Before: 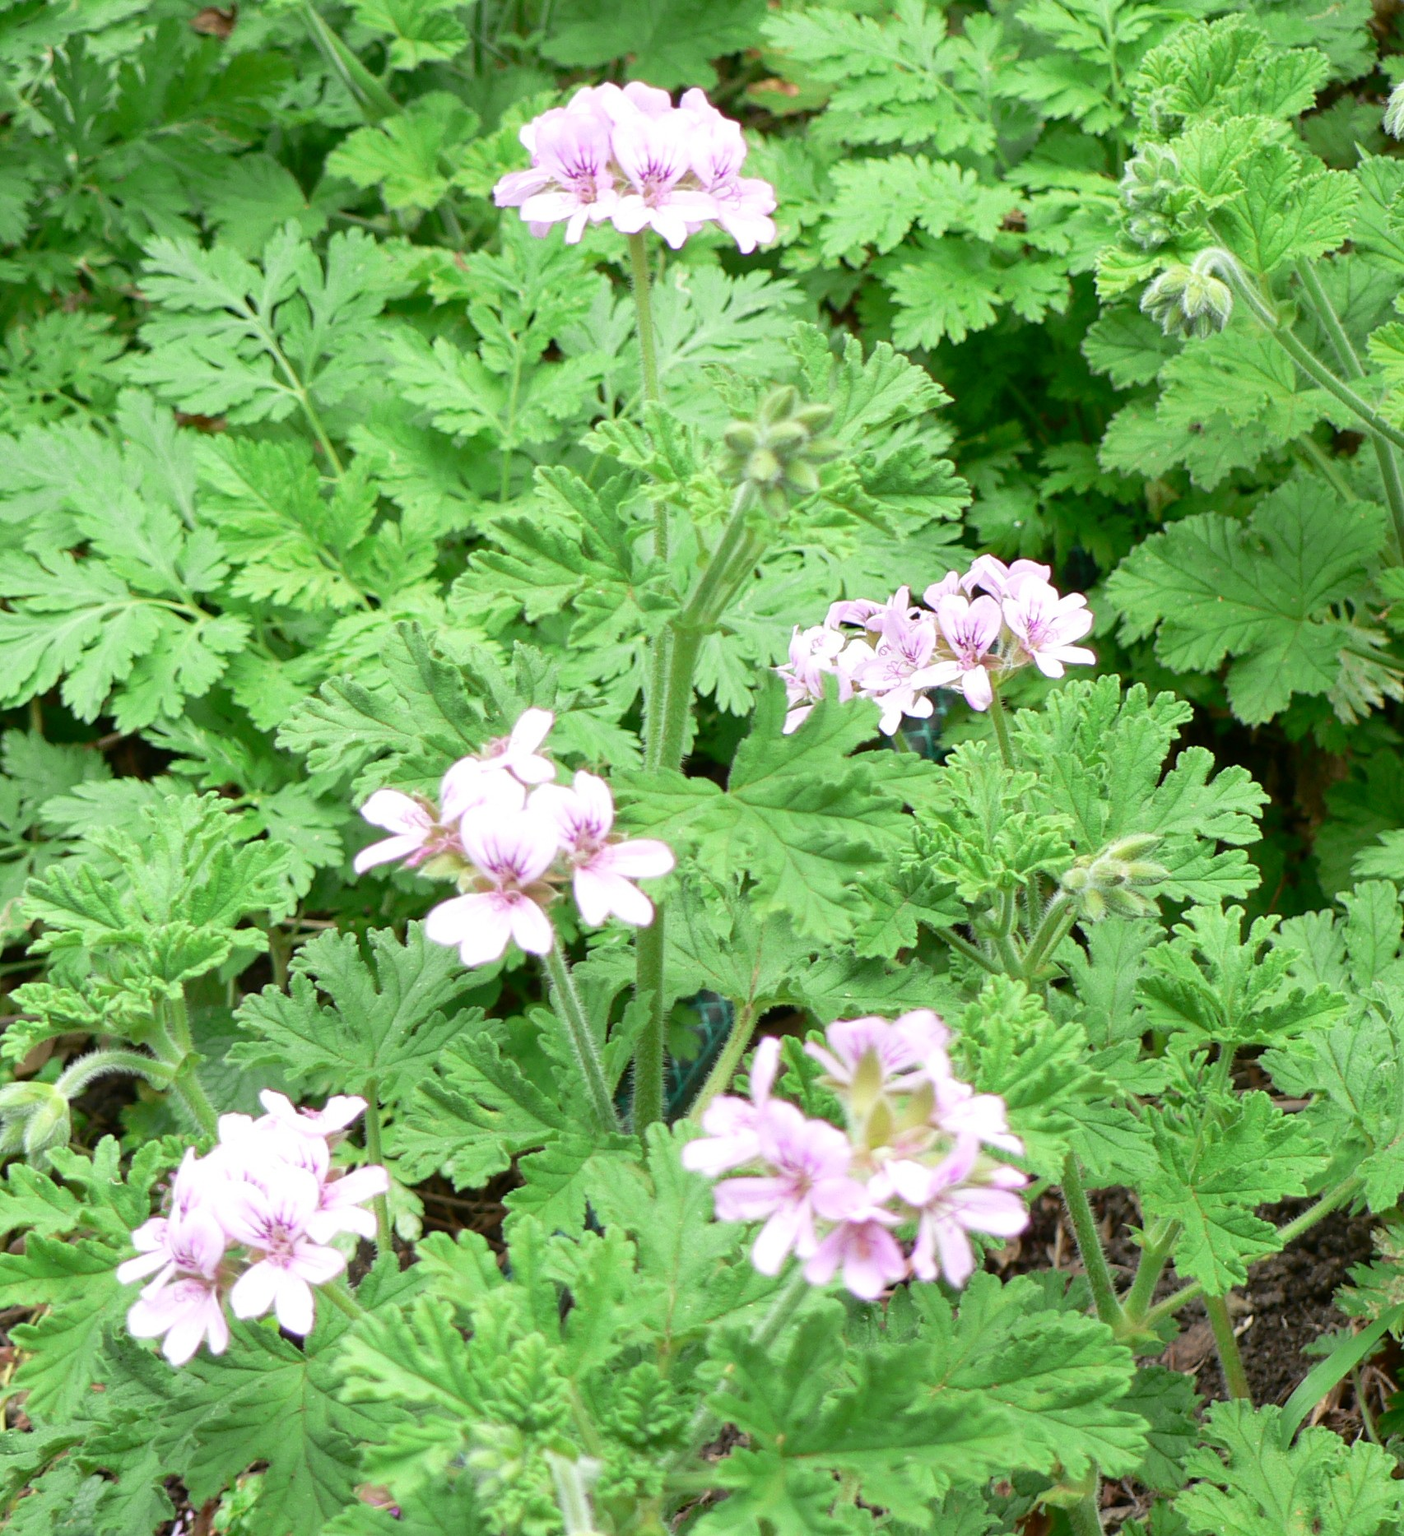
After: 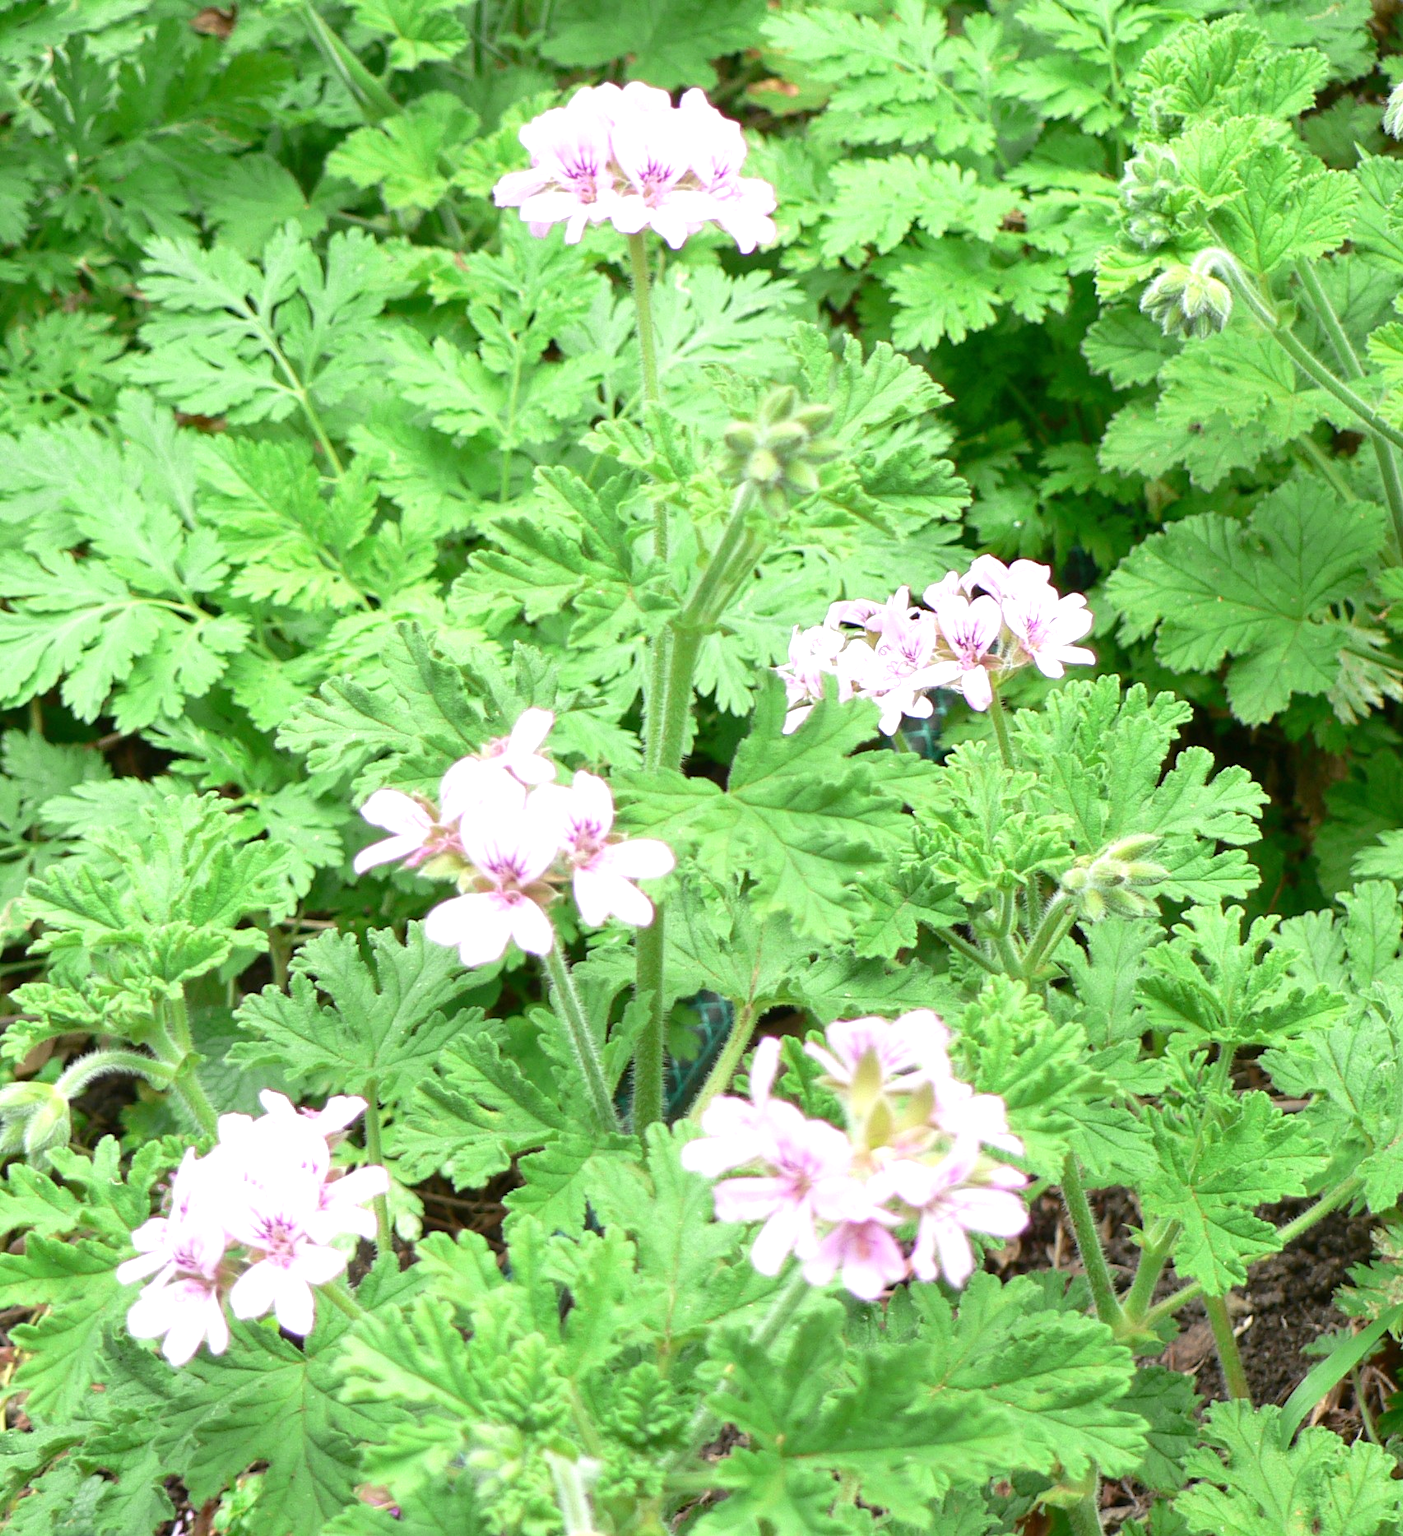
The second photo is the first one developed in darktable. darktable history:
tone equalizer: -7 EV 0.187 EV, -6 EV 0.146 EV, -5 EV 0.083 EV, -4 EV 0.072 EV, -2 EV -0.019 EV, -1 EV -0.058 EV, +0 EV -0.079 EV
exposure: black level correction 0, exposure 0.498 EV, compensate highlight preservation false
